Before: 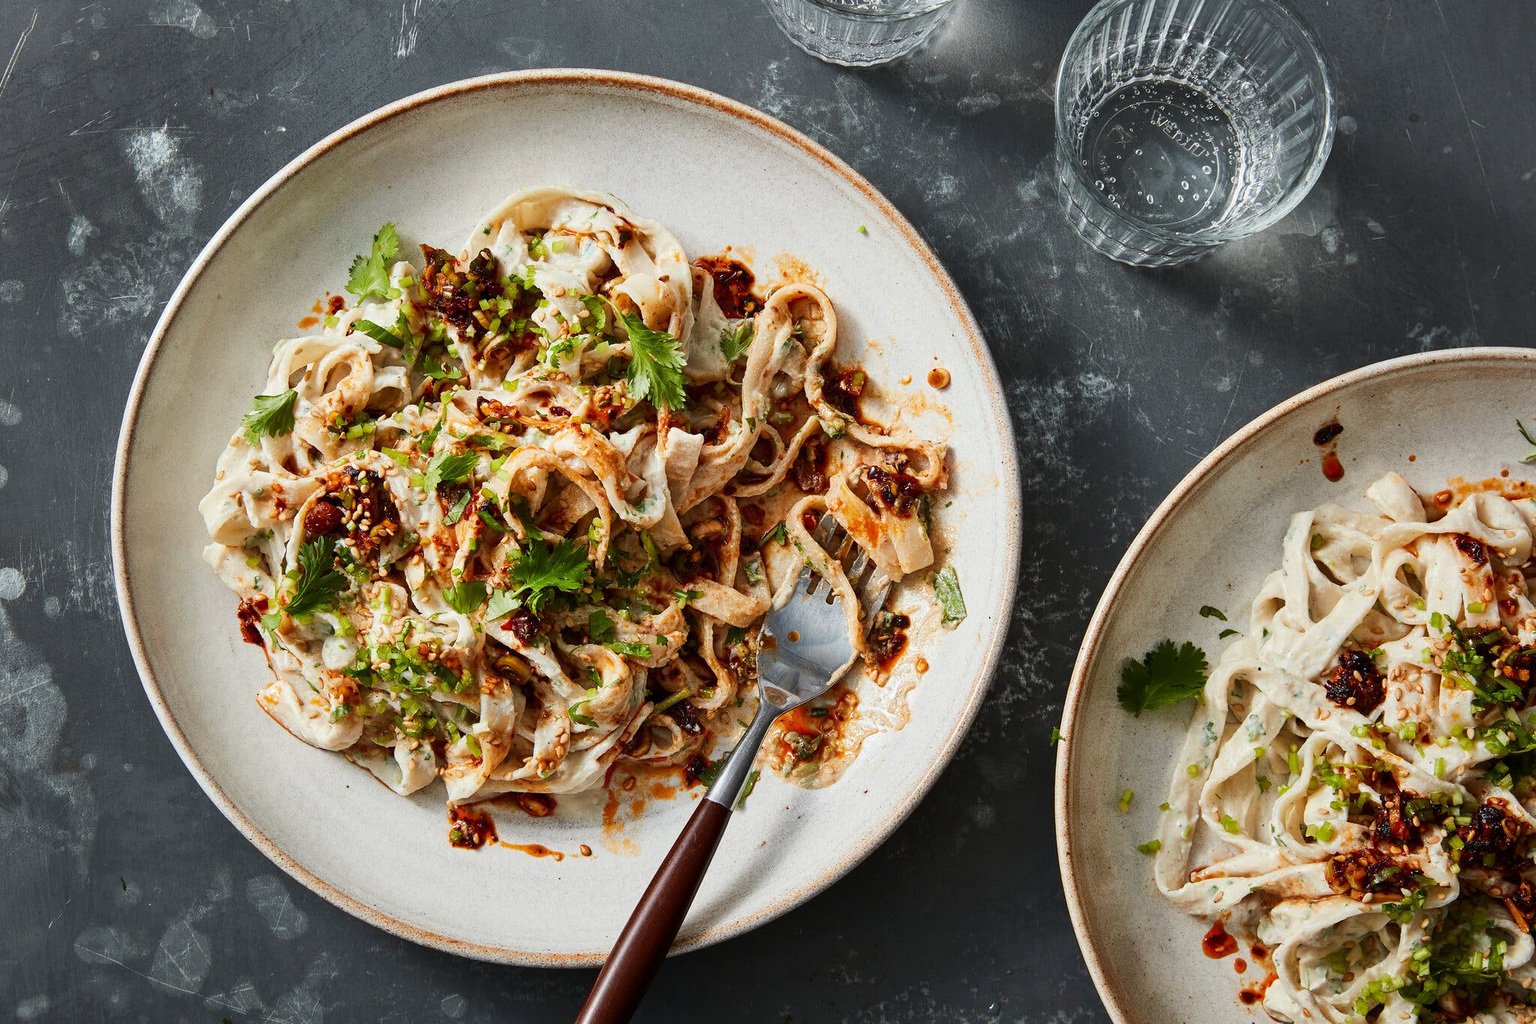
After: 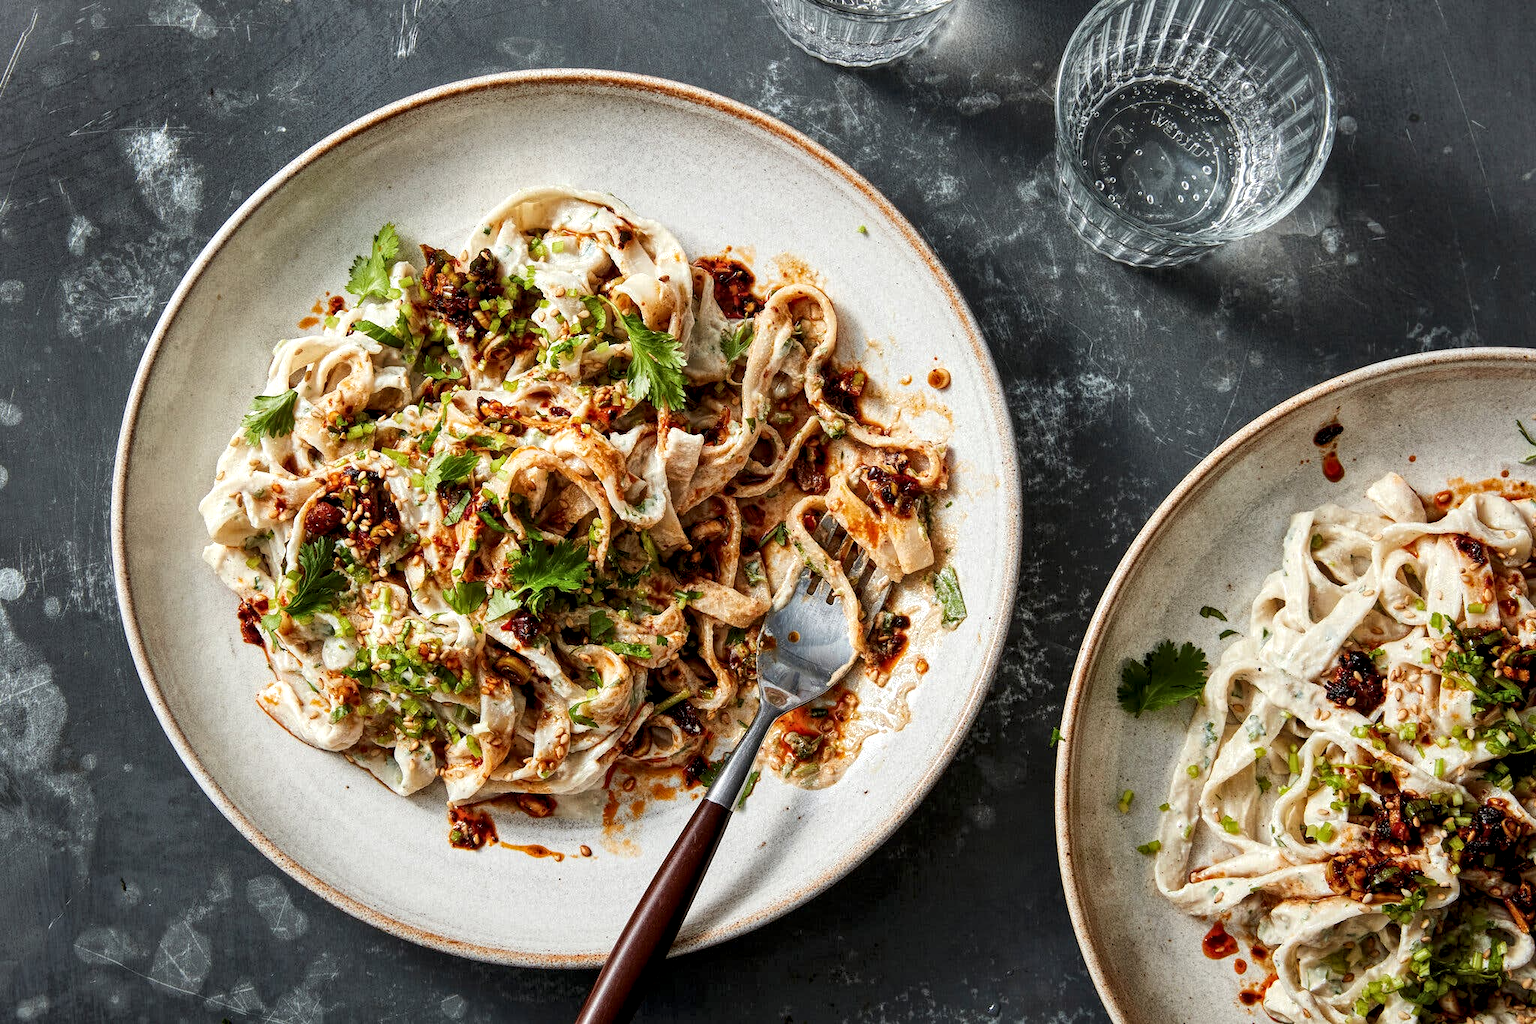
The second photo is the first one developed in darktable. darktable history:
local contrast: highlights 104%, shadows 100%, detail 200%, midtone range 0.2
